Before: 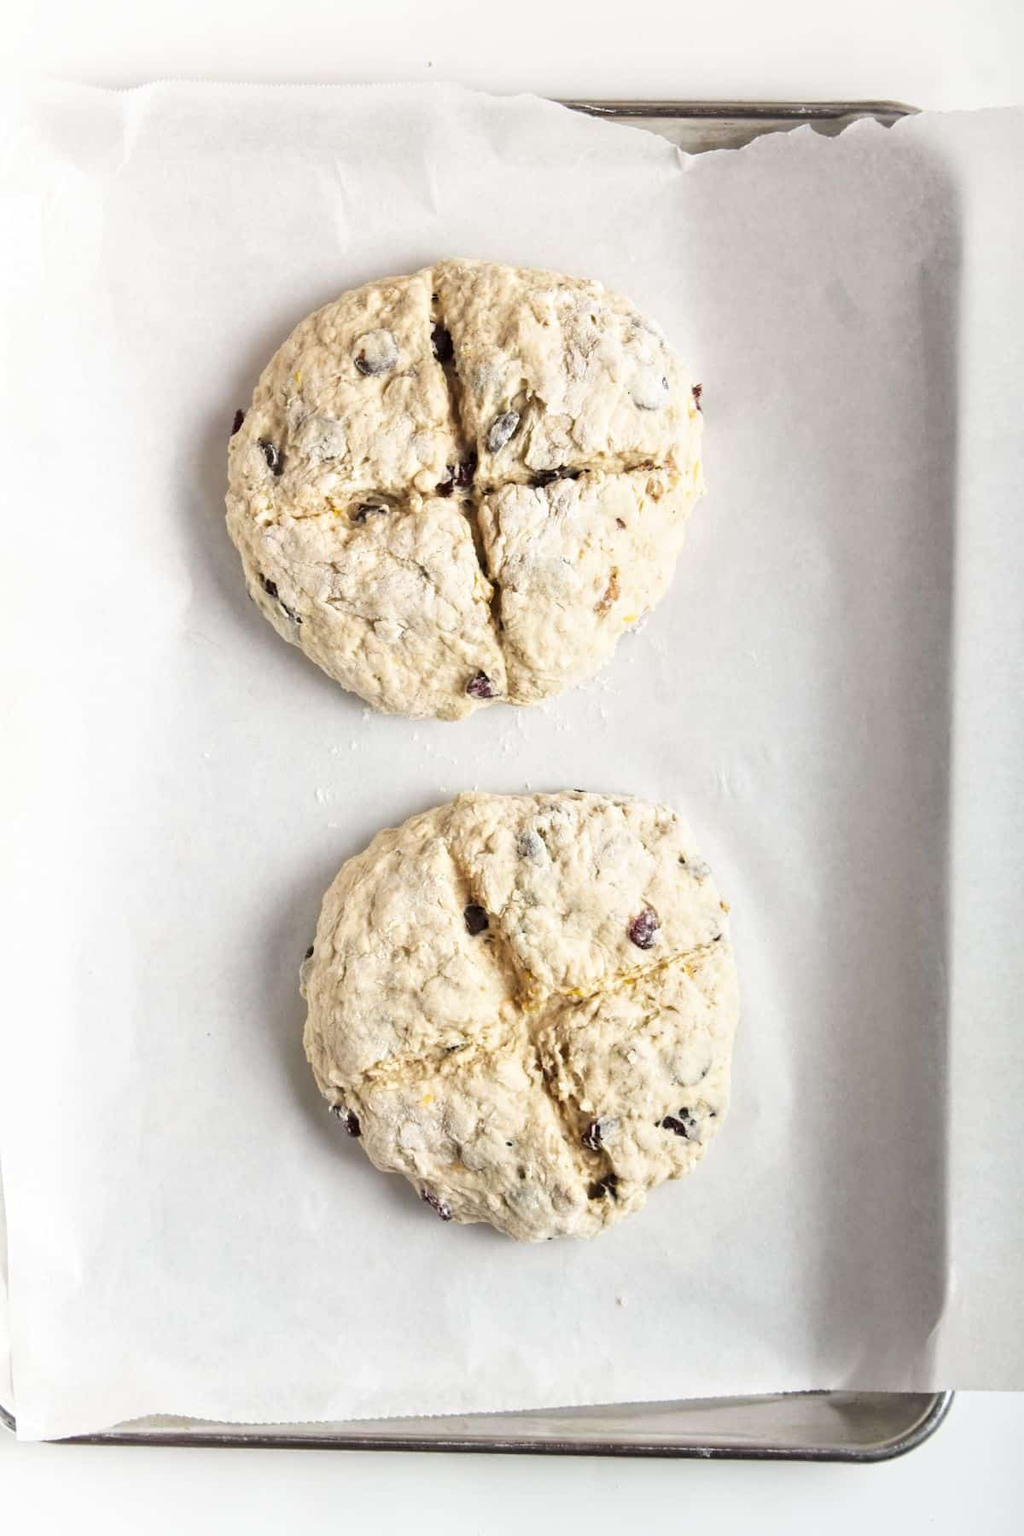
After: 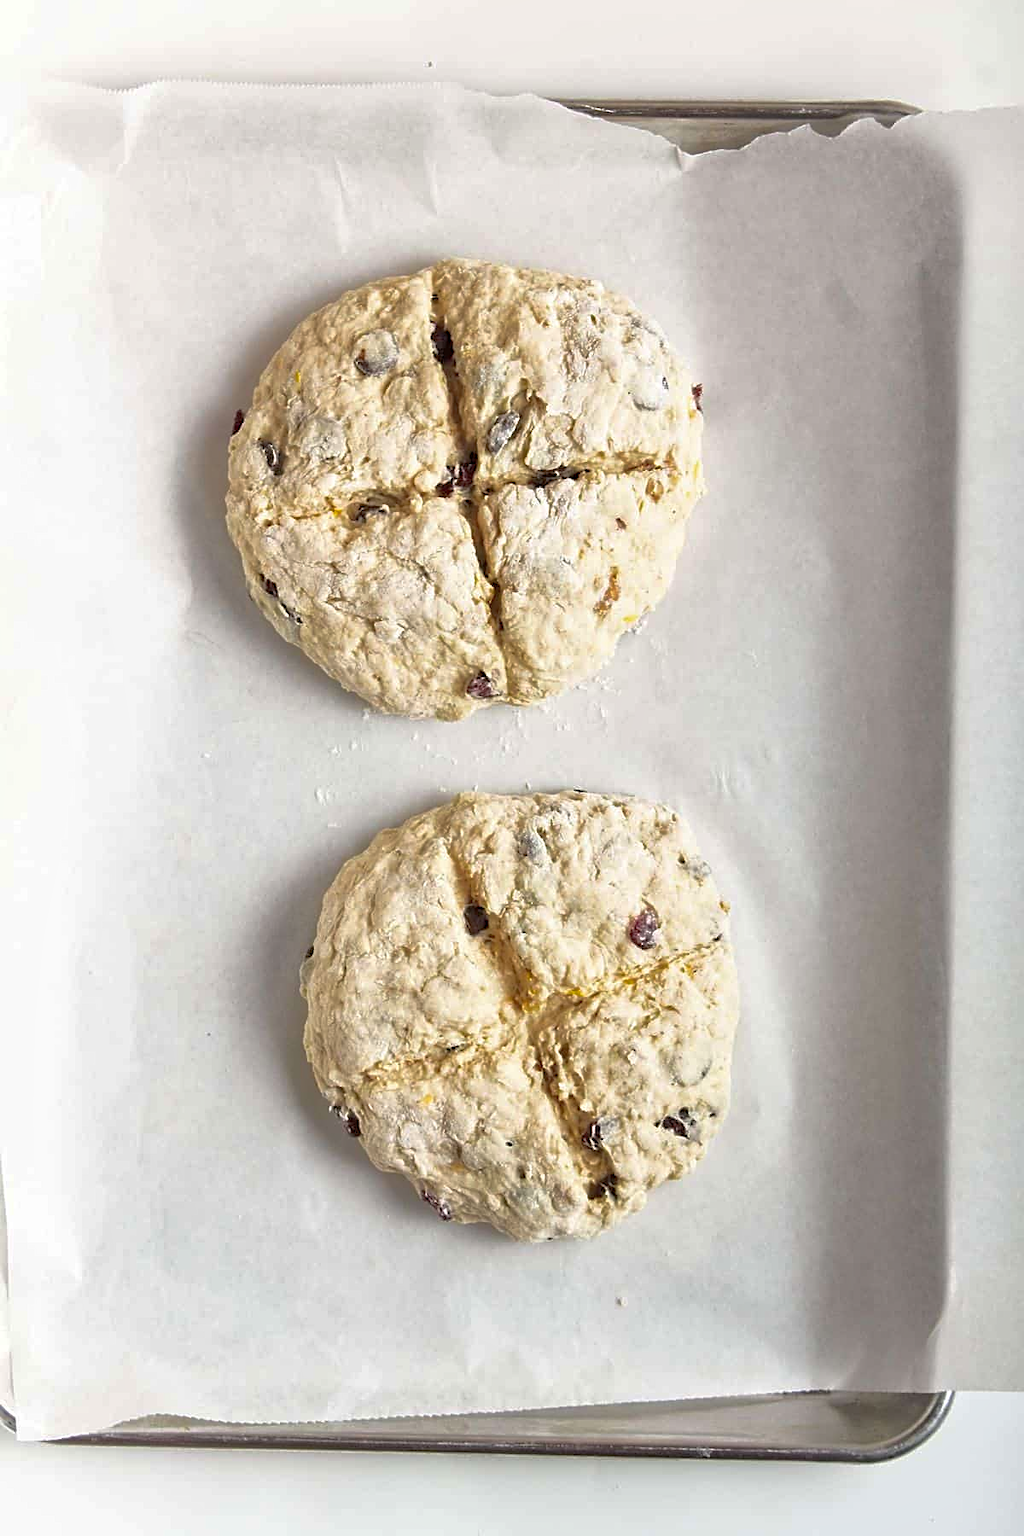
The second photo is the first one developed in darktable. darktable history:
contrast brightness saturation: contrast 0.04, saturation 0.07
shadows and highlights: on, module defaults
sharpen: on, module defaults
